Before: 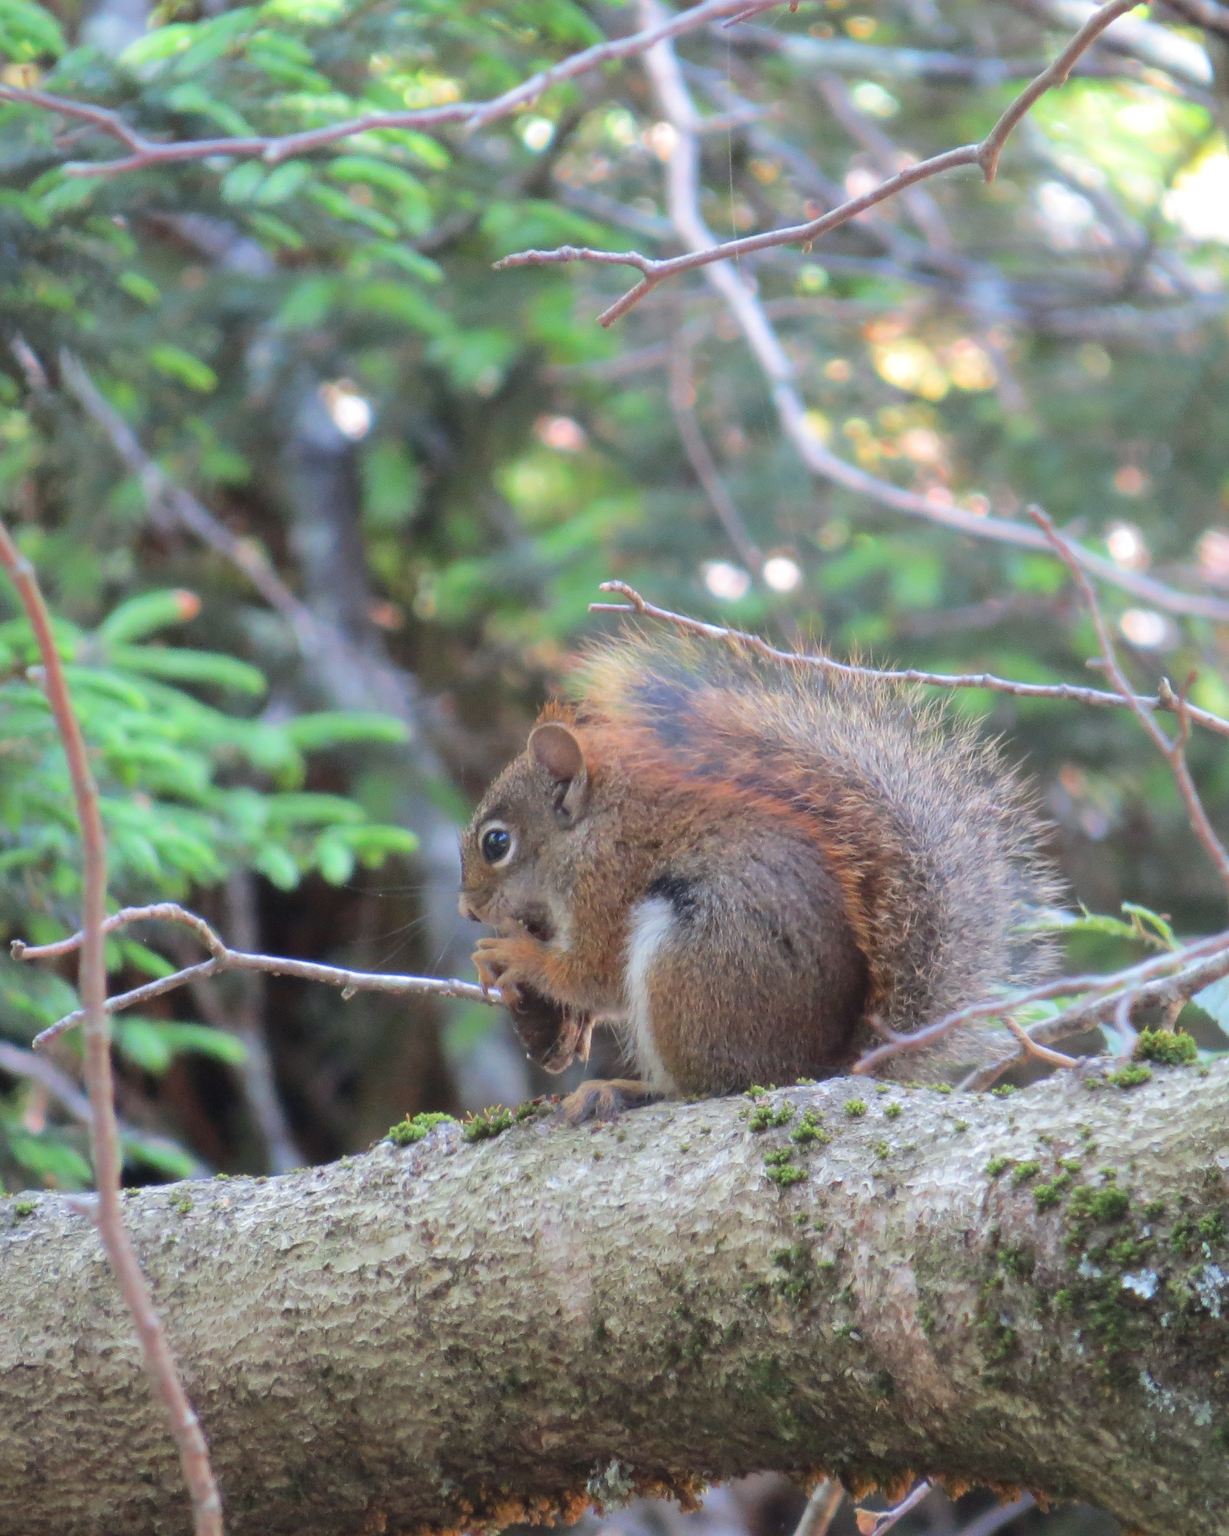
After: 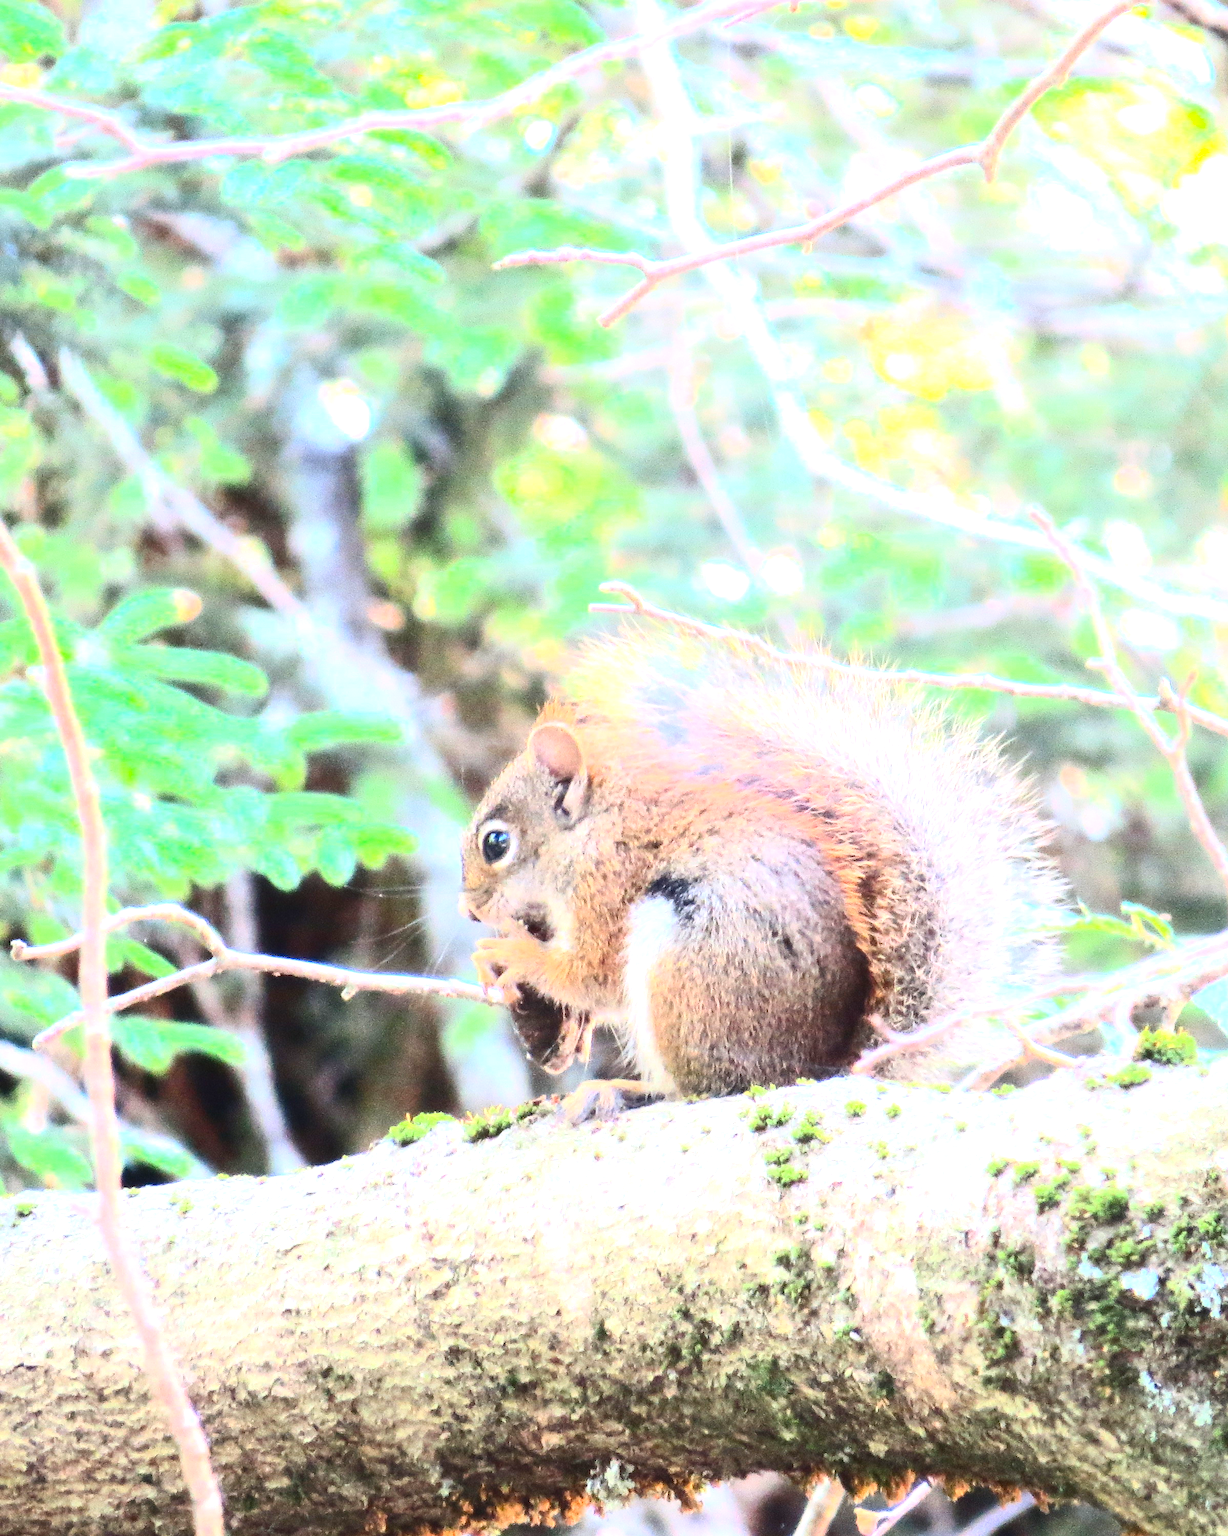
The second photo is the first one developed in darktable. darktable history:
exposure: black level correction 0, exposure 1.45 EV, compensate exposure bias true, compensate highlight preservation false
color balance rgb: perceptual saturation grading › global saturation 3.7%, global vibrance 5.56%, contrast 3.24%
contrast brightness saturation: contrast 0.4, brightness 0.05, saturation 0.25
